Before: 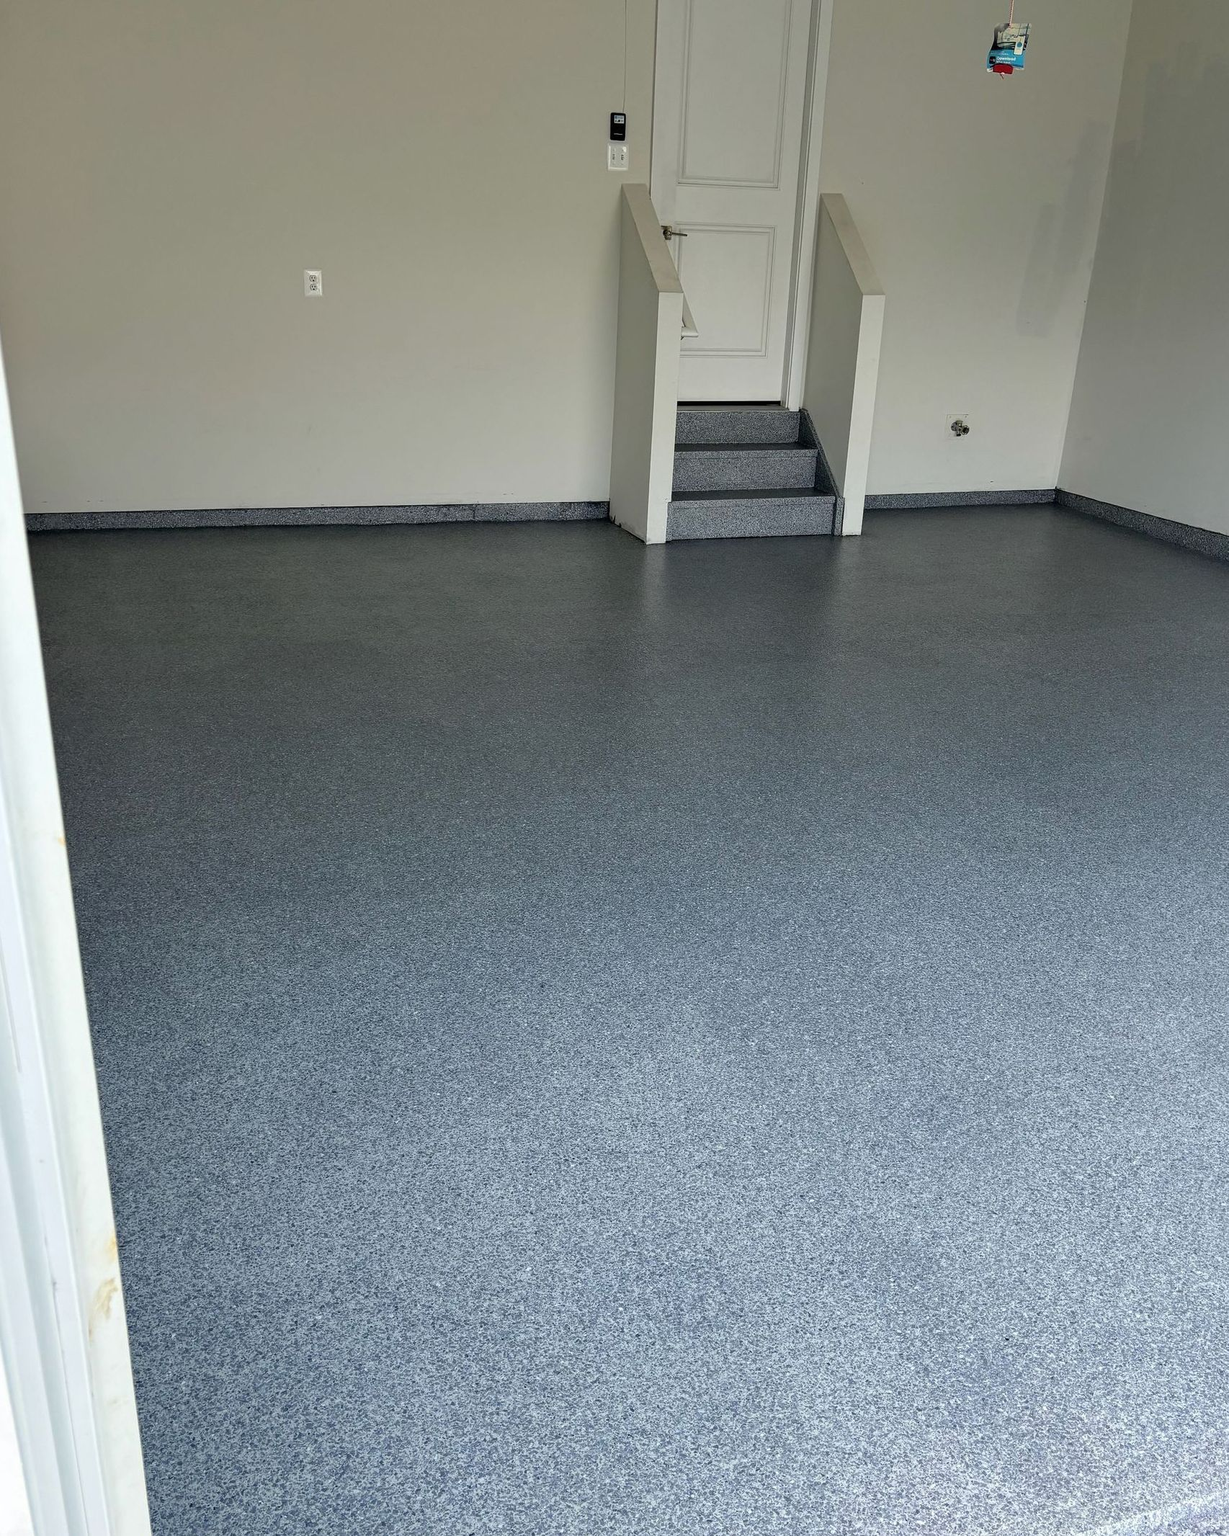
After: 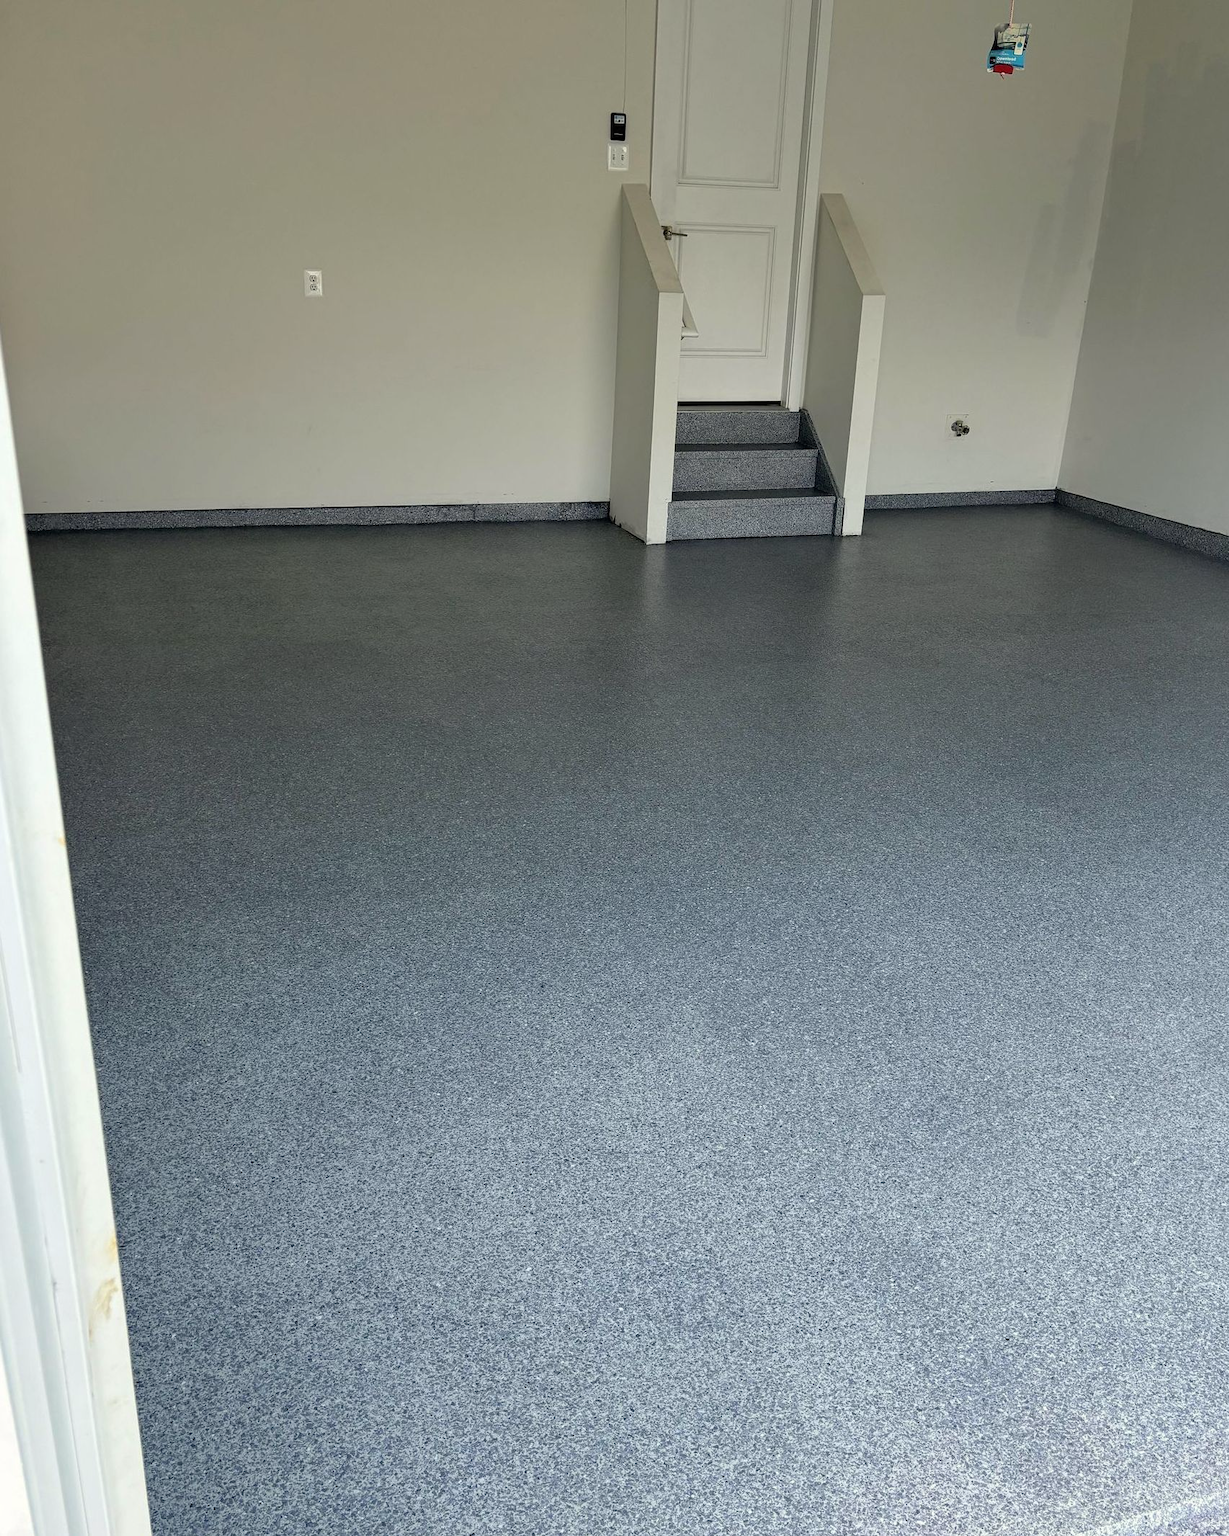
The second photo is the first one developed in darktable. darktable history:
color correction: highlights b* 2.98
